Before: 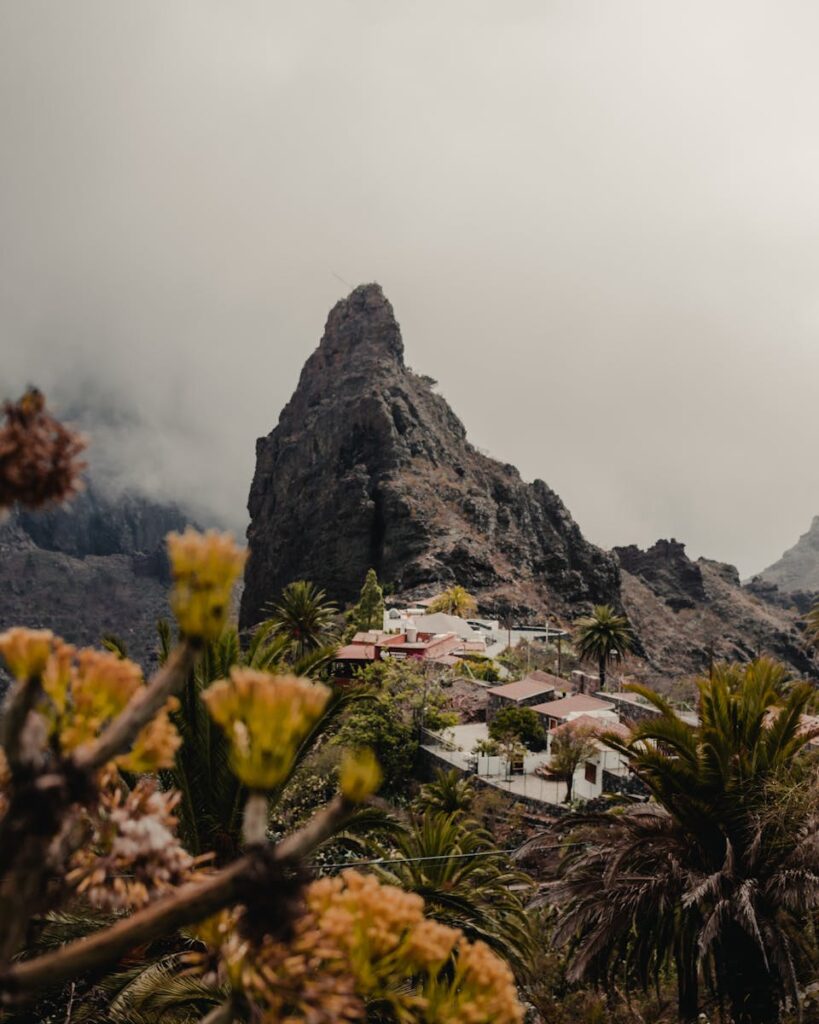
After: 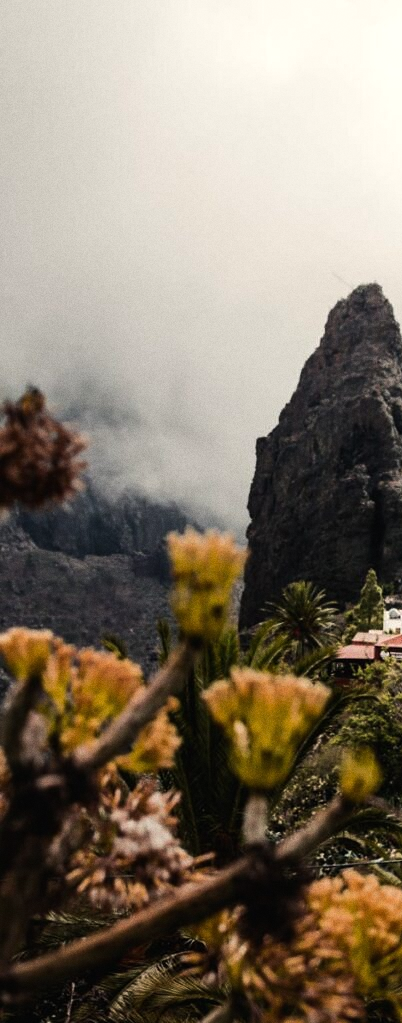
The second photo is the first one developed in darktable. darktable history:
crop and rotate: left 0%, top 0%, right 50.845%
tone equalizer: -8 EV -0.75 EV, -7 EV -0.7 EV, -6 EV -0.6 EV, -5 EV -0.4 EV, -3 EV 0.4 EV, -2 EV 0.6 EV, -1 EV 0.7 EV, +0 EV 0.75 EV, edges refinement/feathering 500, mask exposure compensation -1.57 EV, preserve details no
grain: coarseness 7.08 ISO, strength 21.67%, mid-tones bias 59.58%
